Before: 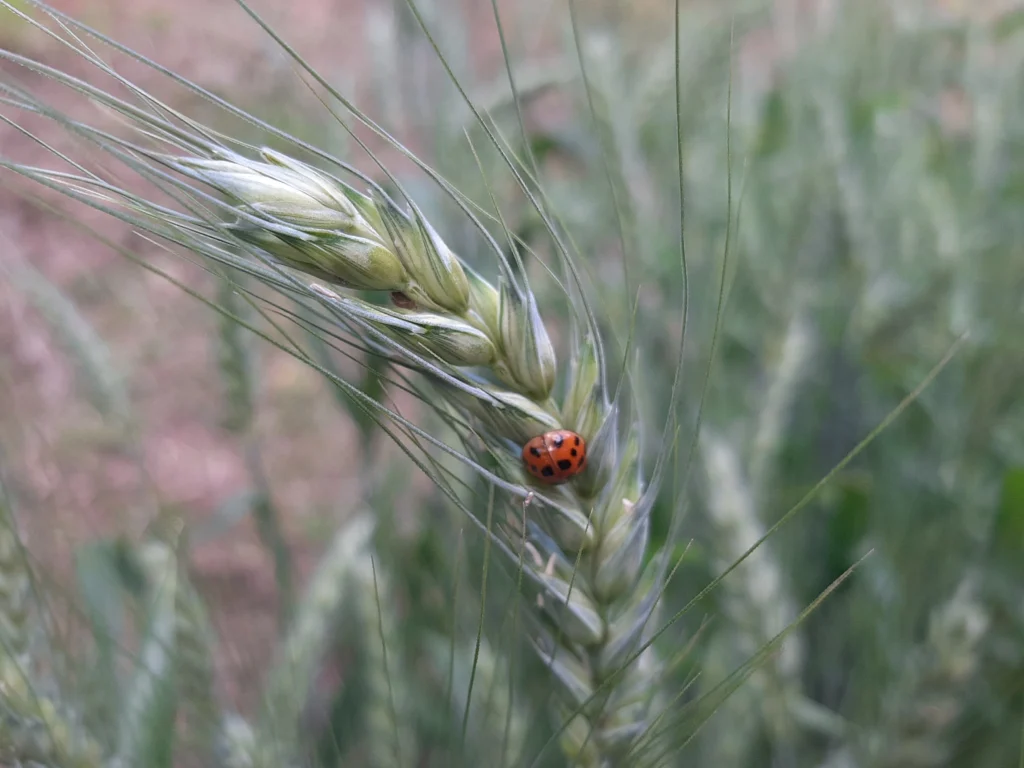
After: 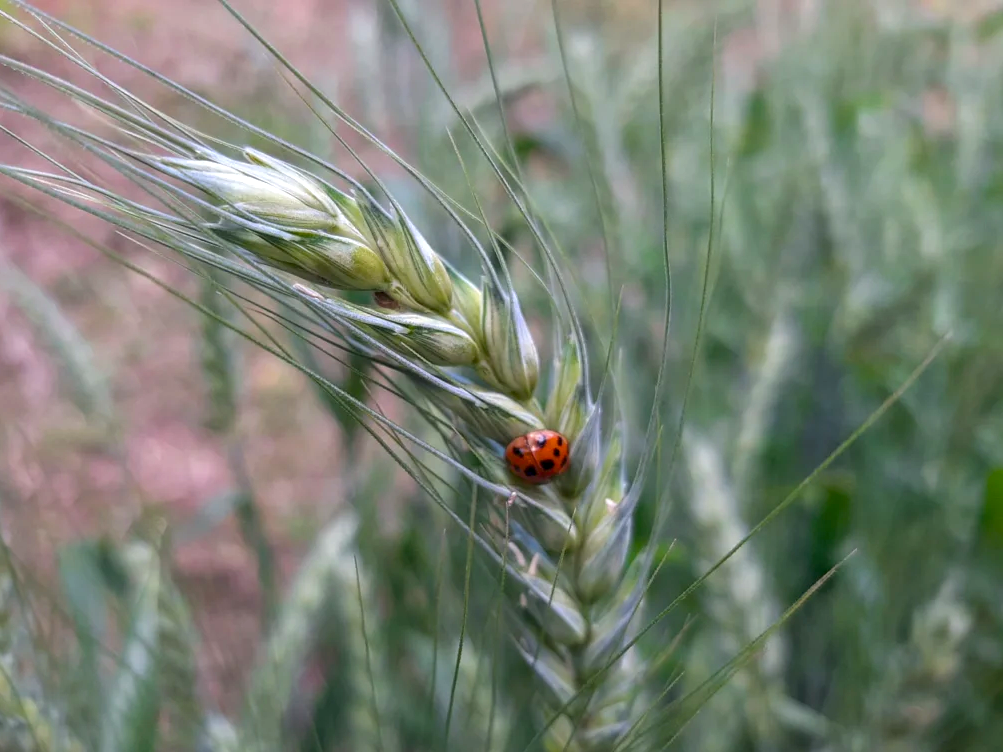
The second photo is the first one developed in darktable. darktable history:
local contrast: detail 130%
crop: left 1.743%, right 0.268%, bottom 2.011%
color balance rgb: linear chroma grading › global chroma 10%, perceptual saturation grading › global saturation 30%, global vibrance 10%
